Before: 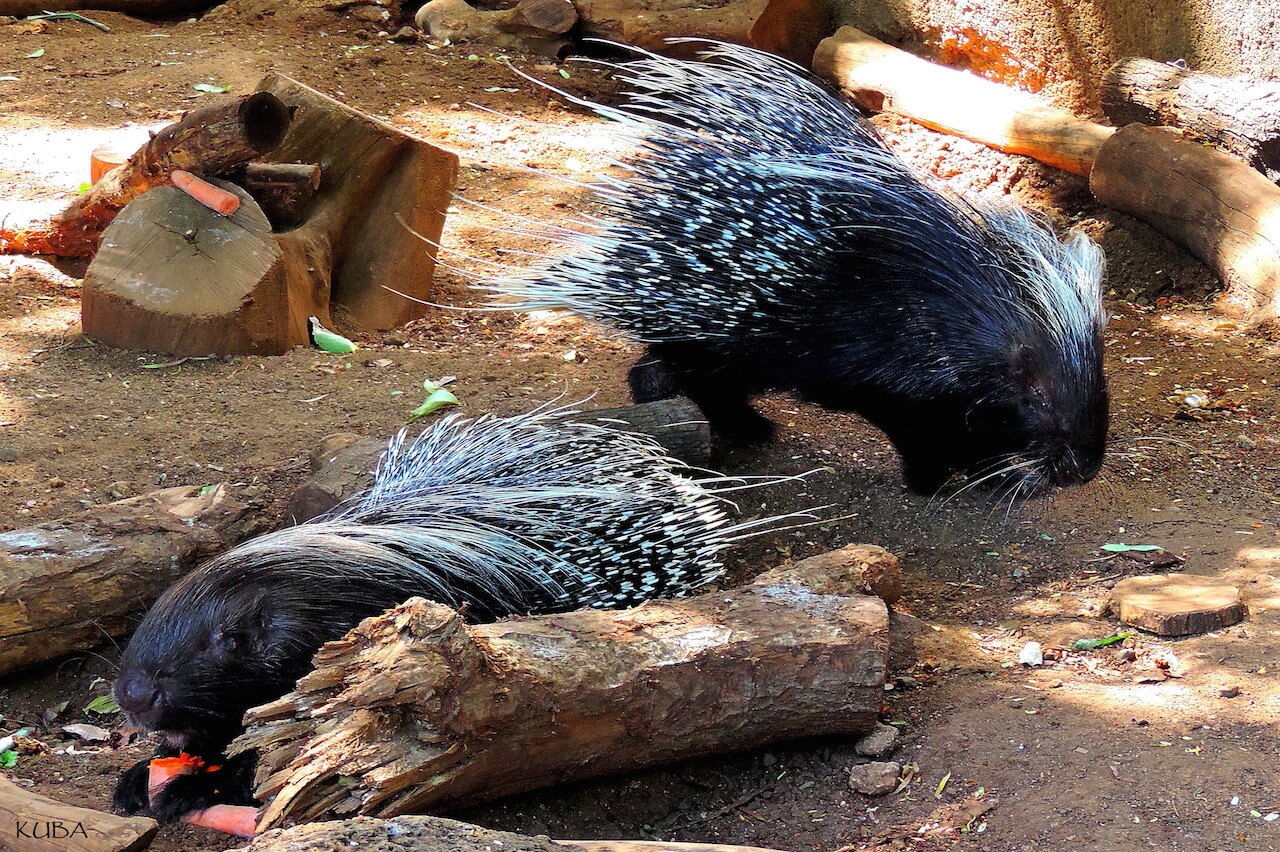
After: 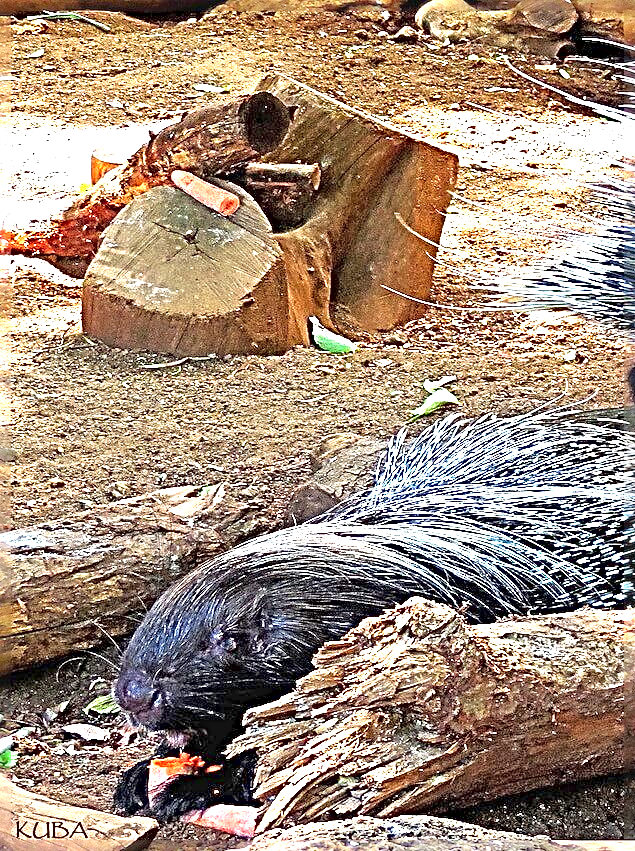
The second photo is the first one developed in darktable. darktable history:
crop and rotate: left 0.002%, top 0%, right 50.36%
exposure: black level correction 0, exposure 1.189 EV, compensate exposure bias true, compensate highlight preservation false
tone equalizer: -7 EV 0.14 EV, -6 EV 0.565 EV, -5 EV 1.17 EV, -4 EV 1.3 EV, -3 EV 1.17 EV, -2 EV 0.6 EV, -1 EV 0.153 EV, smoothing diameter 24.94%, edges refinement/feathering 7.97, preserve details guided filter
sharpen: radius 4.018, amount 1.999
